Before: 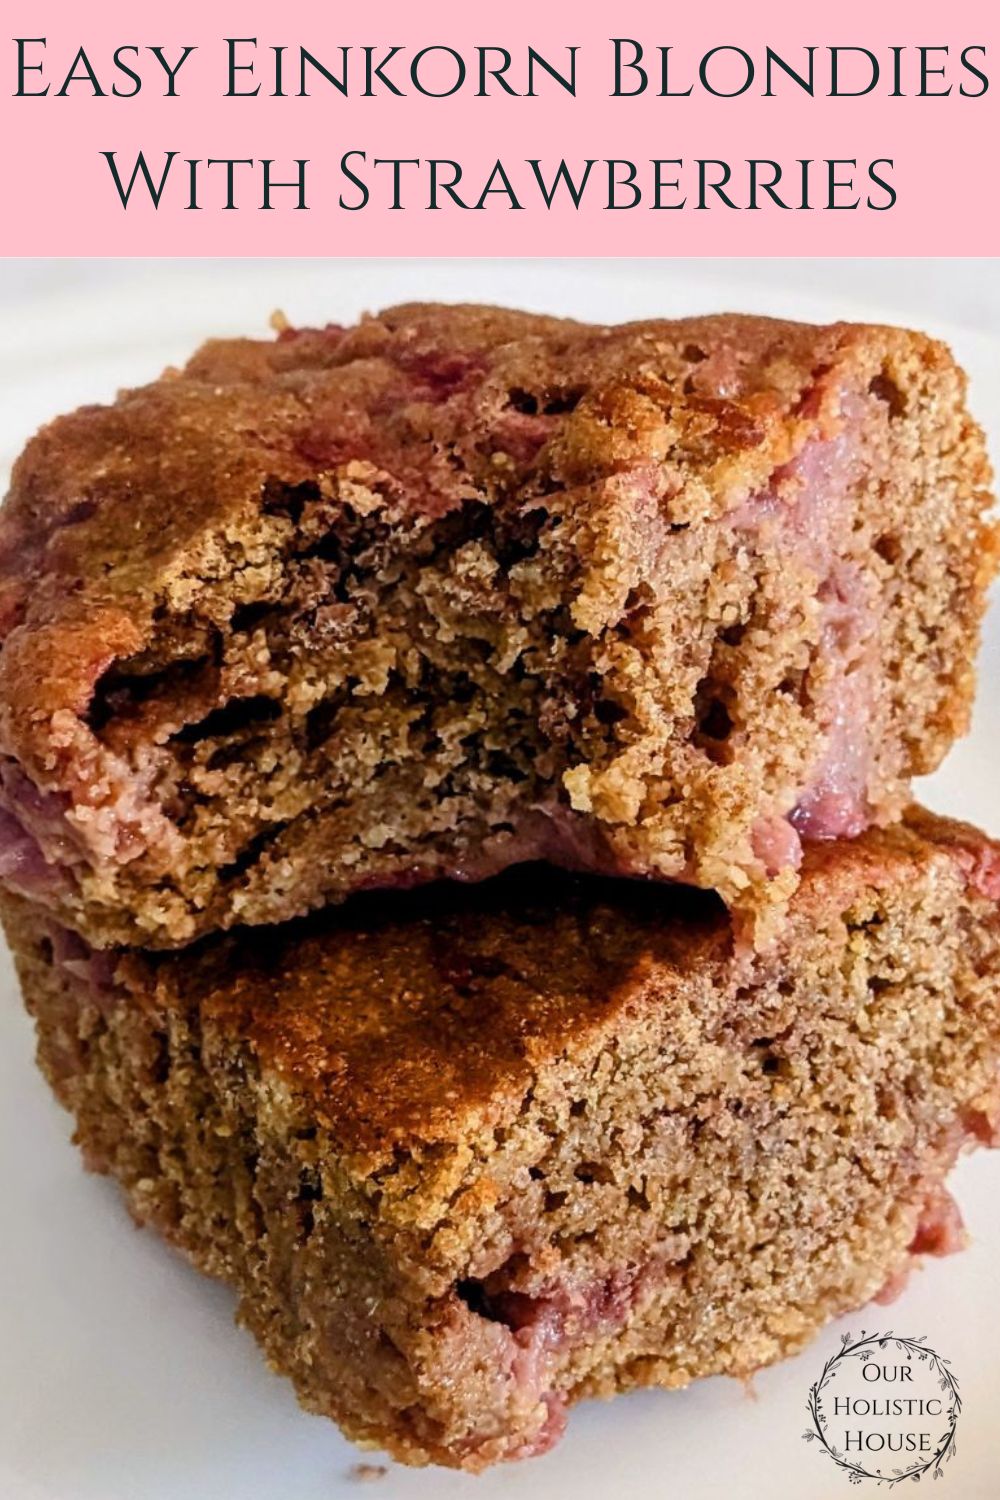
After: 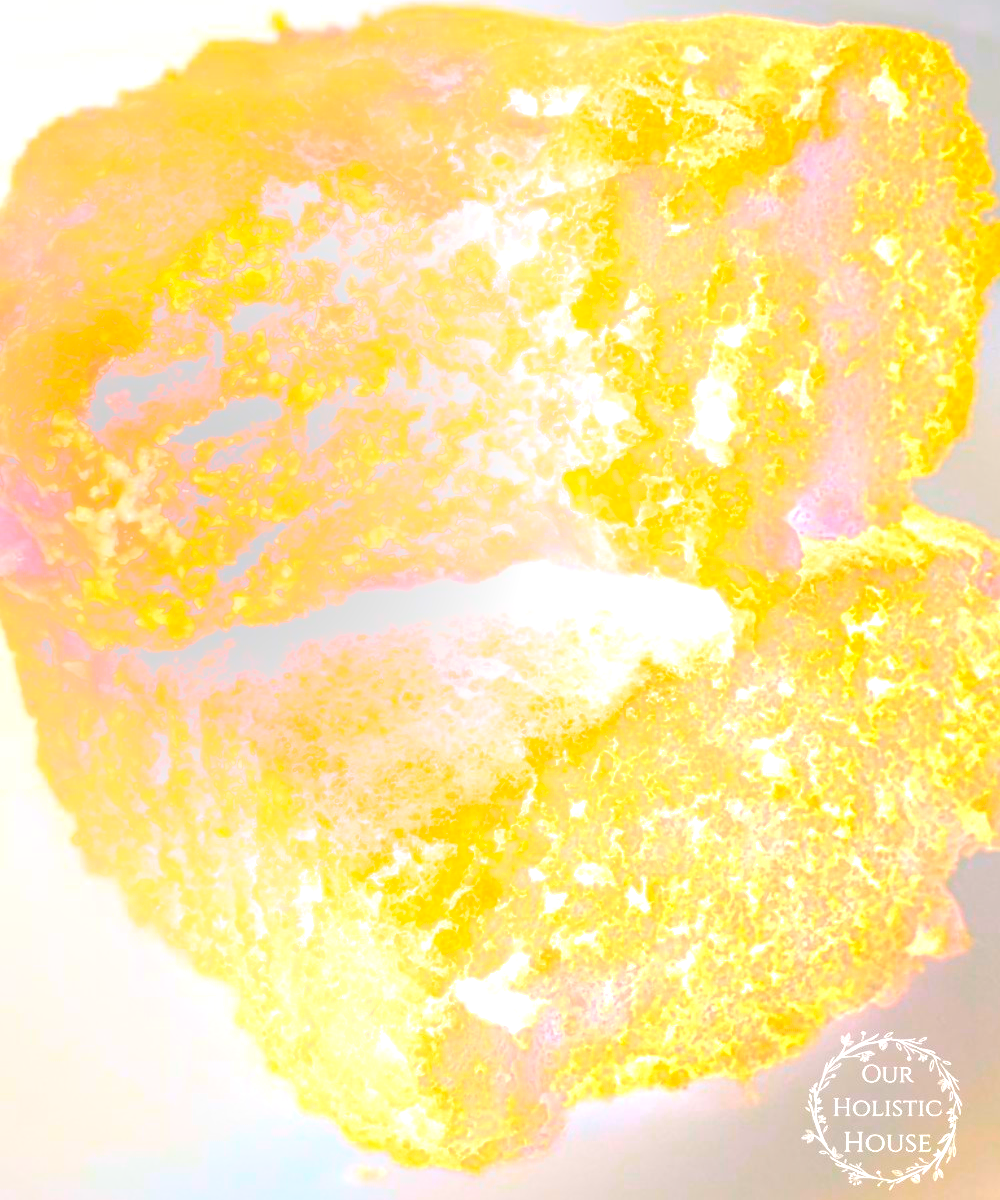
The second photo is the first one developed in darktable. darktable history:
color balance rgb: linear chroma grading › global chroma 9%, perceptual saturation grading › global saturation 36%, perceptual saturation grading › shadows 35%, perceptual brilliance grading › global brilliance 15%, perceptual brilliance grading › shadows -35%, global vibrance 15%
crop and rotate: top 19.998%
exposure: black level correction 0, exposure 1 EV, compensate highlight preservation false
bloom: size 70%, threshold 25%, strength 70%
